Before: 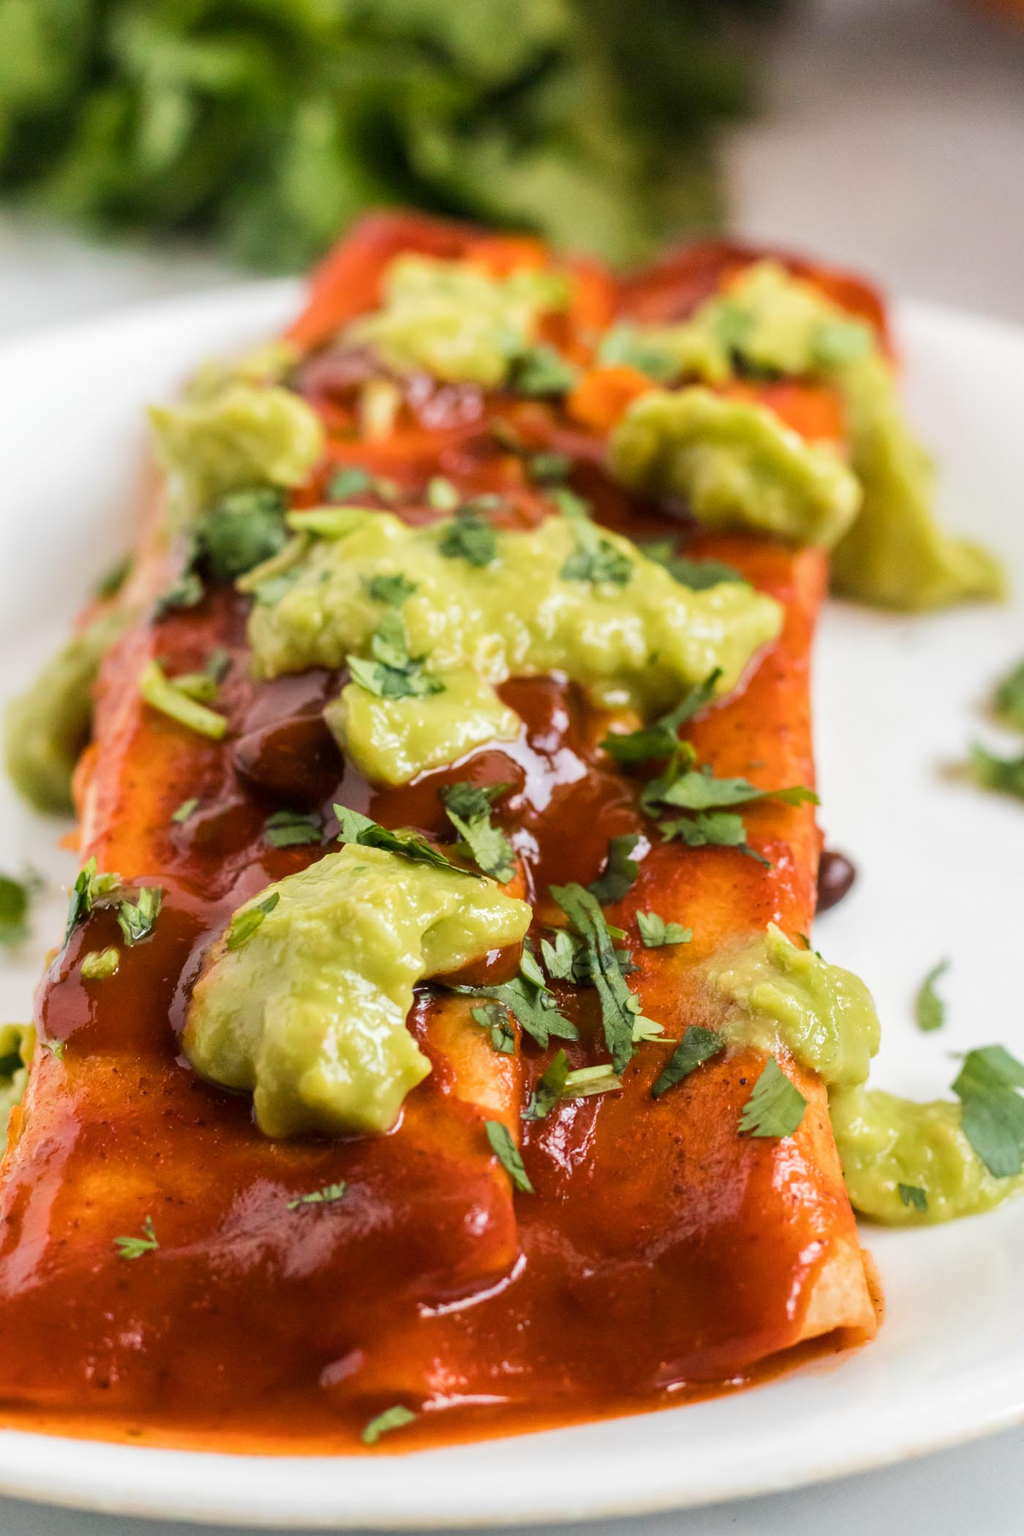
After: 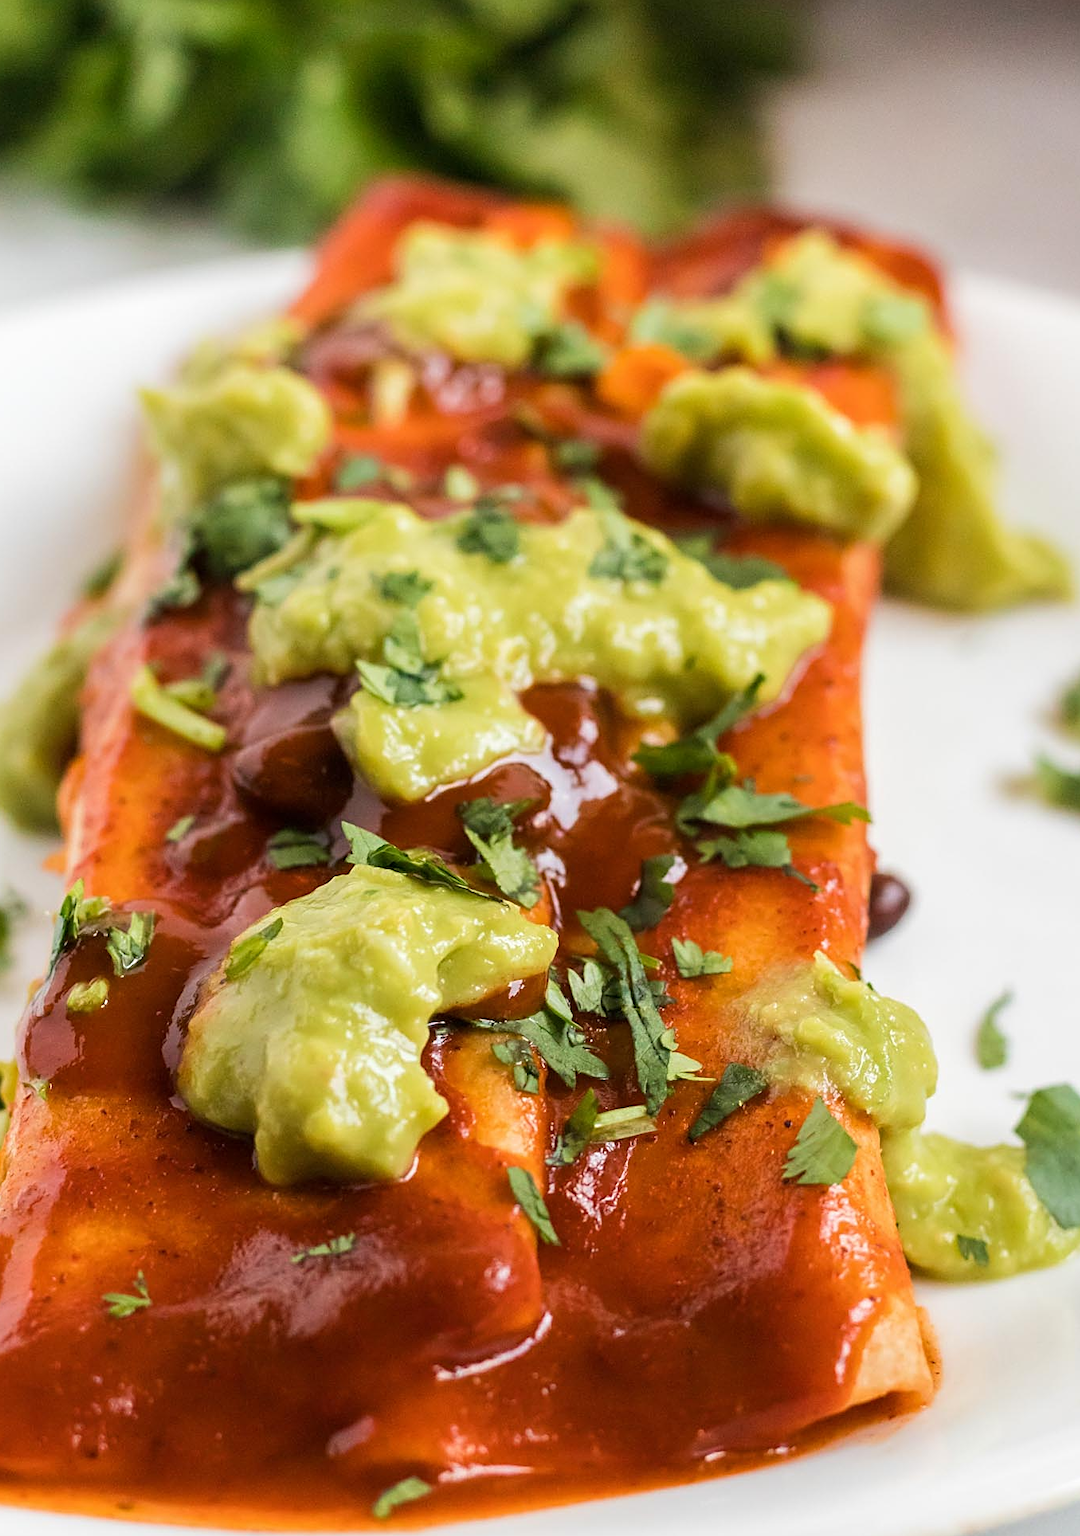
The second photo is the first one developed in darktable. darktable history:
sharpen: on, module defaults
crop: left 1.964%, top 3.251%, right 1.122%, bottom 4.933%
